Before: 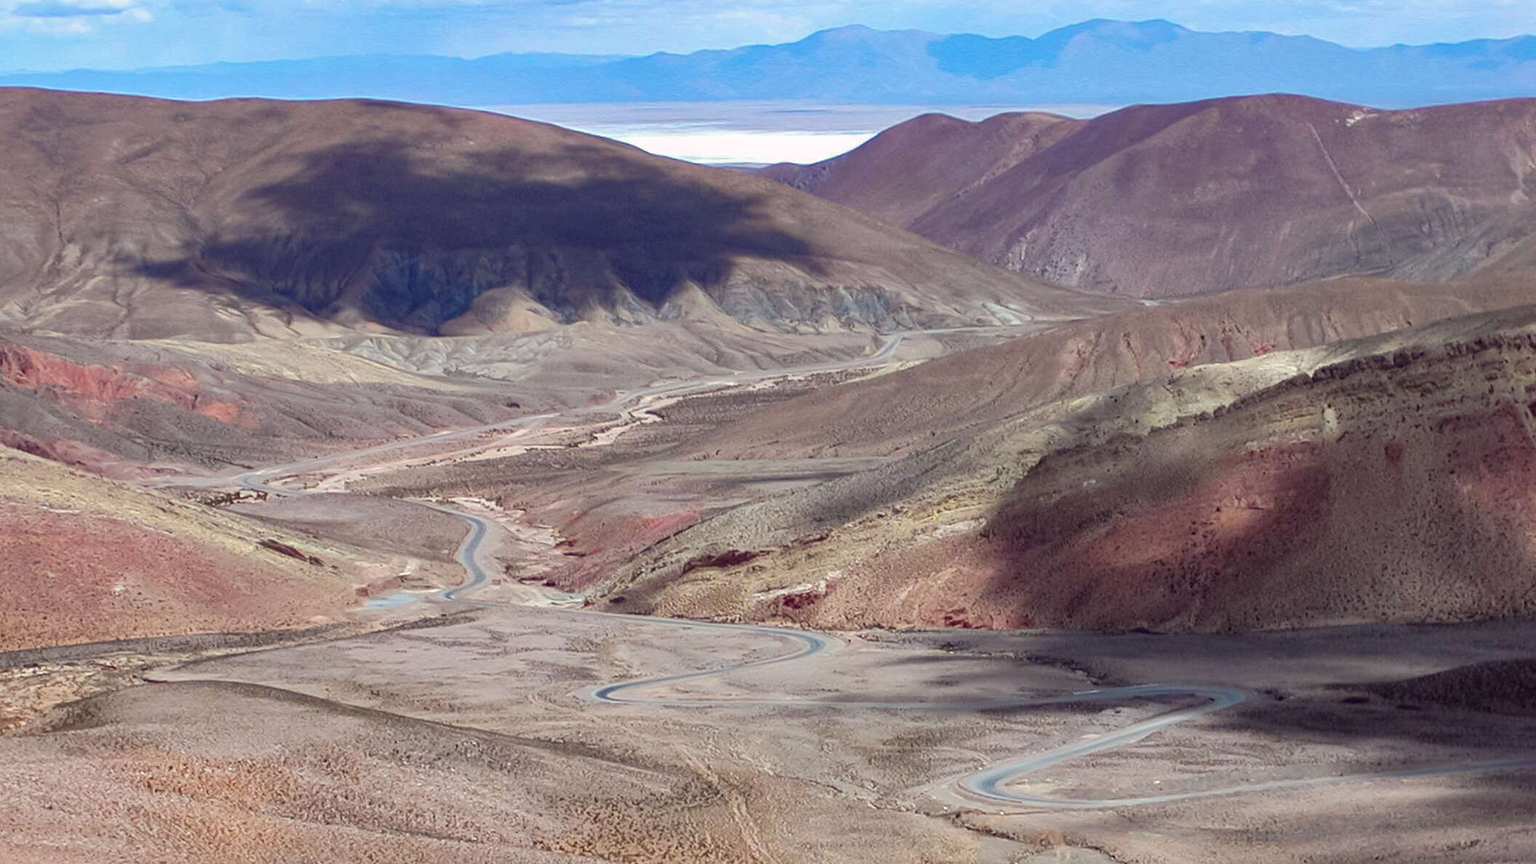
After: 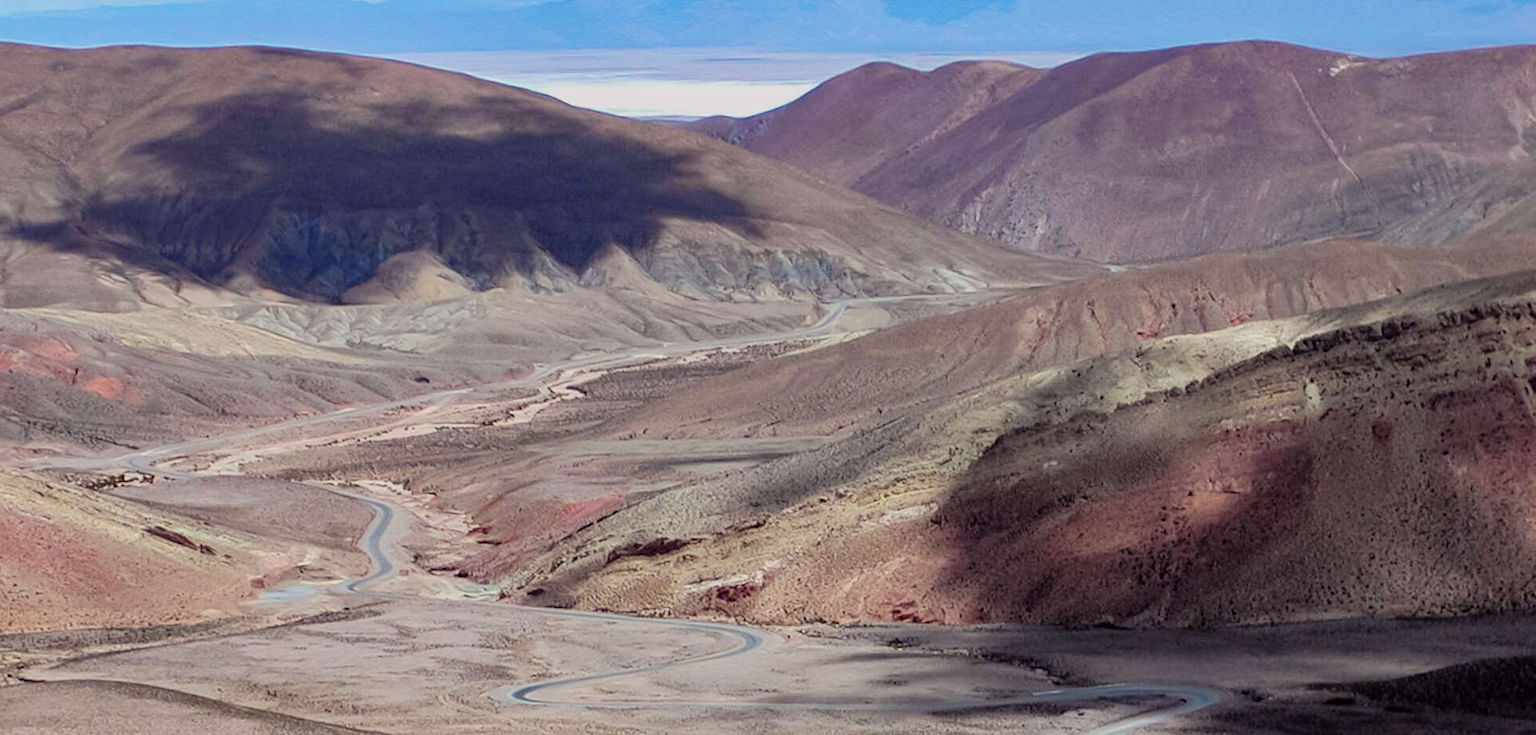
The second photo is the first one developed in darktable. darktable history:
crop: left 8.193%, top 6.623%, bottom 15.239%
filmic rgb: black relative exposure -7.72 EV, white relative exposure 4.39 EV, hardness 3.75, latitude 50.02%, contrast 1.101, color science v5 (2021), contrast in shadows safe, contrast in highlights safe
